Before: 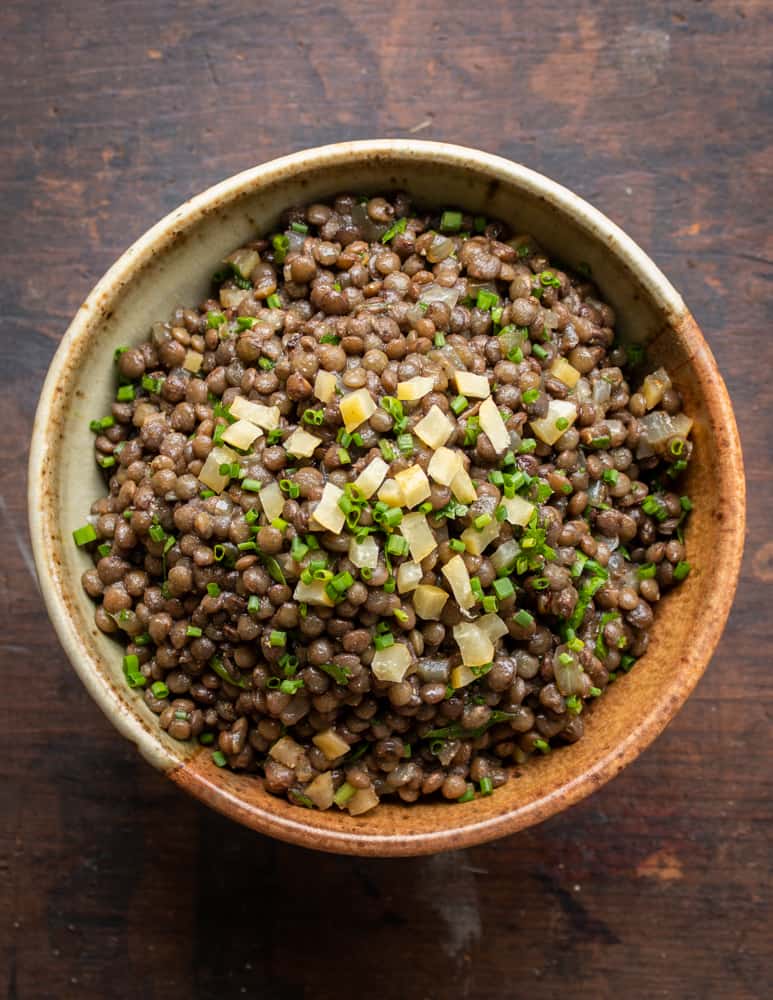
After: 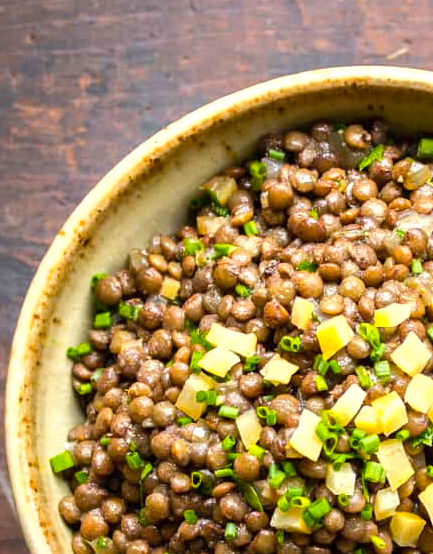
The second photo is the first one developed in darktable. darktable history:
color balance rgb: perceptual saturation grading › global saturation 30.875%
crop and rotate: left 3.058%, top 7.365%, right 40.884%, bottom 37.216%
shadows and highlights: shadows 11.36, white point adjustment 1.12, highlights -1.31, soften with gaussian
exposure: black level correction 0, exposure 0.697 EV, compensate highlight preservation false
tone curve: curves: ch0 [(0, 0) (0.003, 0.003) (0.011, 0.011) (0.025, 0.024) (0.044, 0.043) (0.069, 0.068) (0.1, 0.097) (0.136, 0.132) (0.177, 0.173) (0.224, 0.219) (0.277, 0.27) (0.335, 0.327) (0.399, 0.389) (0.468, 0.457) (0.543, 0.549) (0.623, 0.628) (0.709, 0.713) (0.801, 0.803) (0.898, 0.899) (1, 1)], color space Lab, linked channels, preserve colors none
